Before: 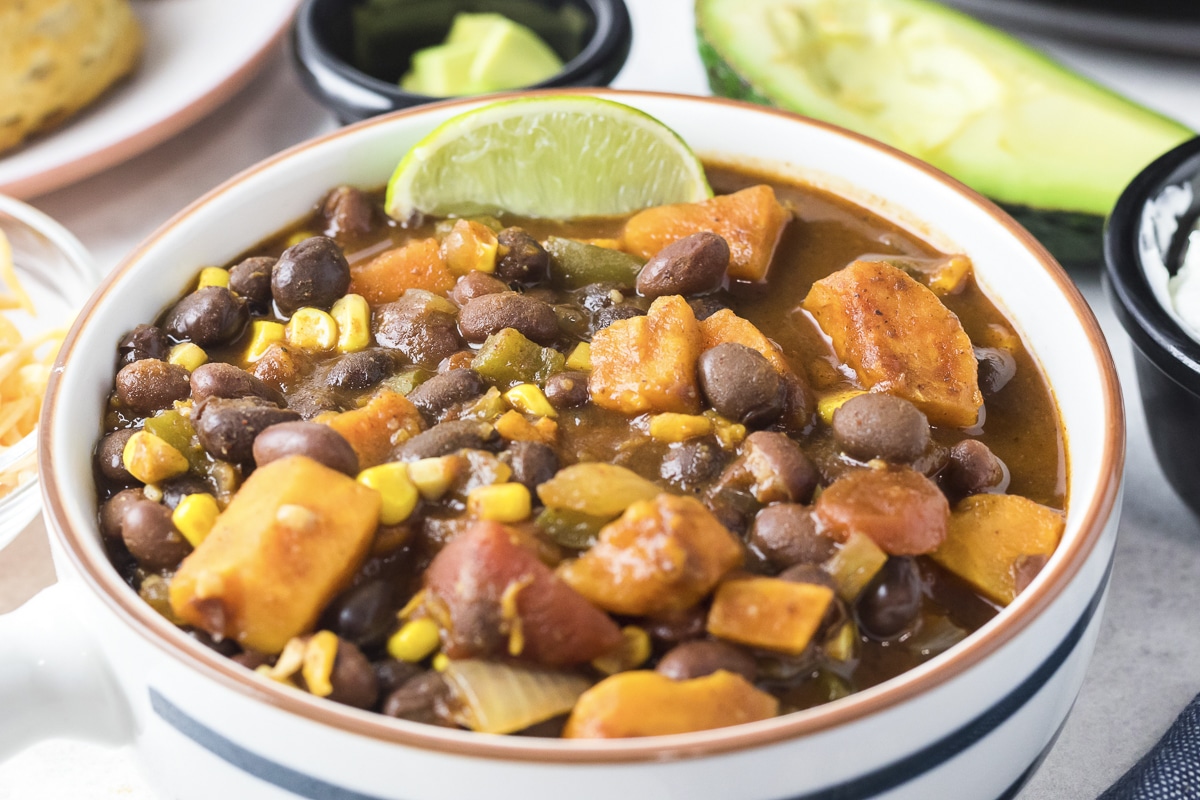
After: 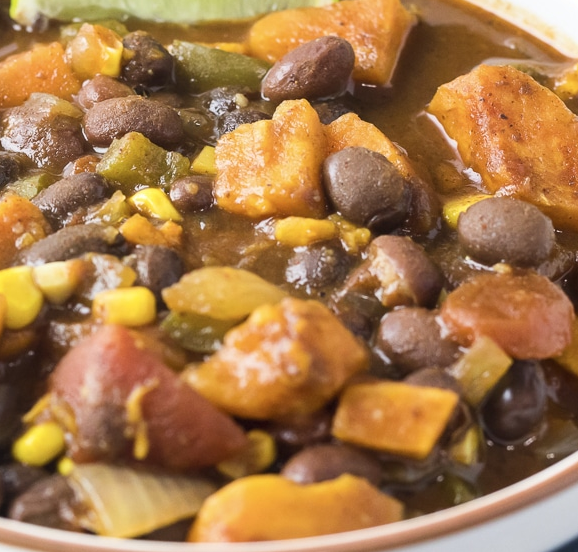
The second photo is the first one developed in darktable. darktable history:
crop: left 31.332%, top 24.579%, right 20.448%, bottom 6.389%
